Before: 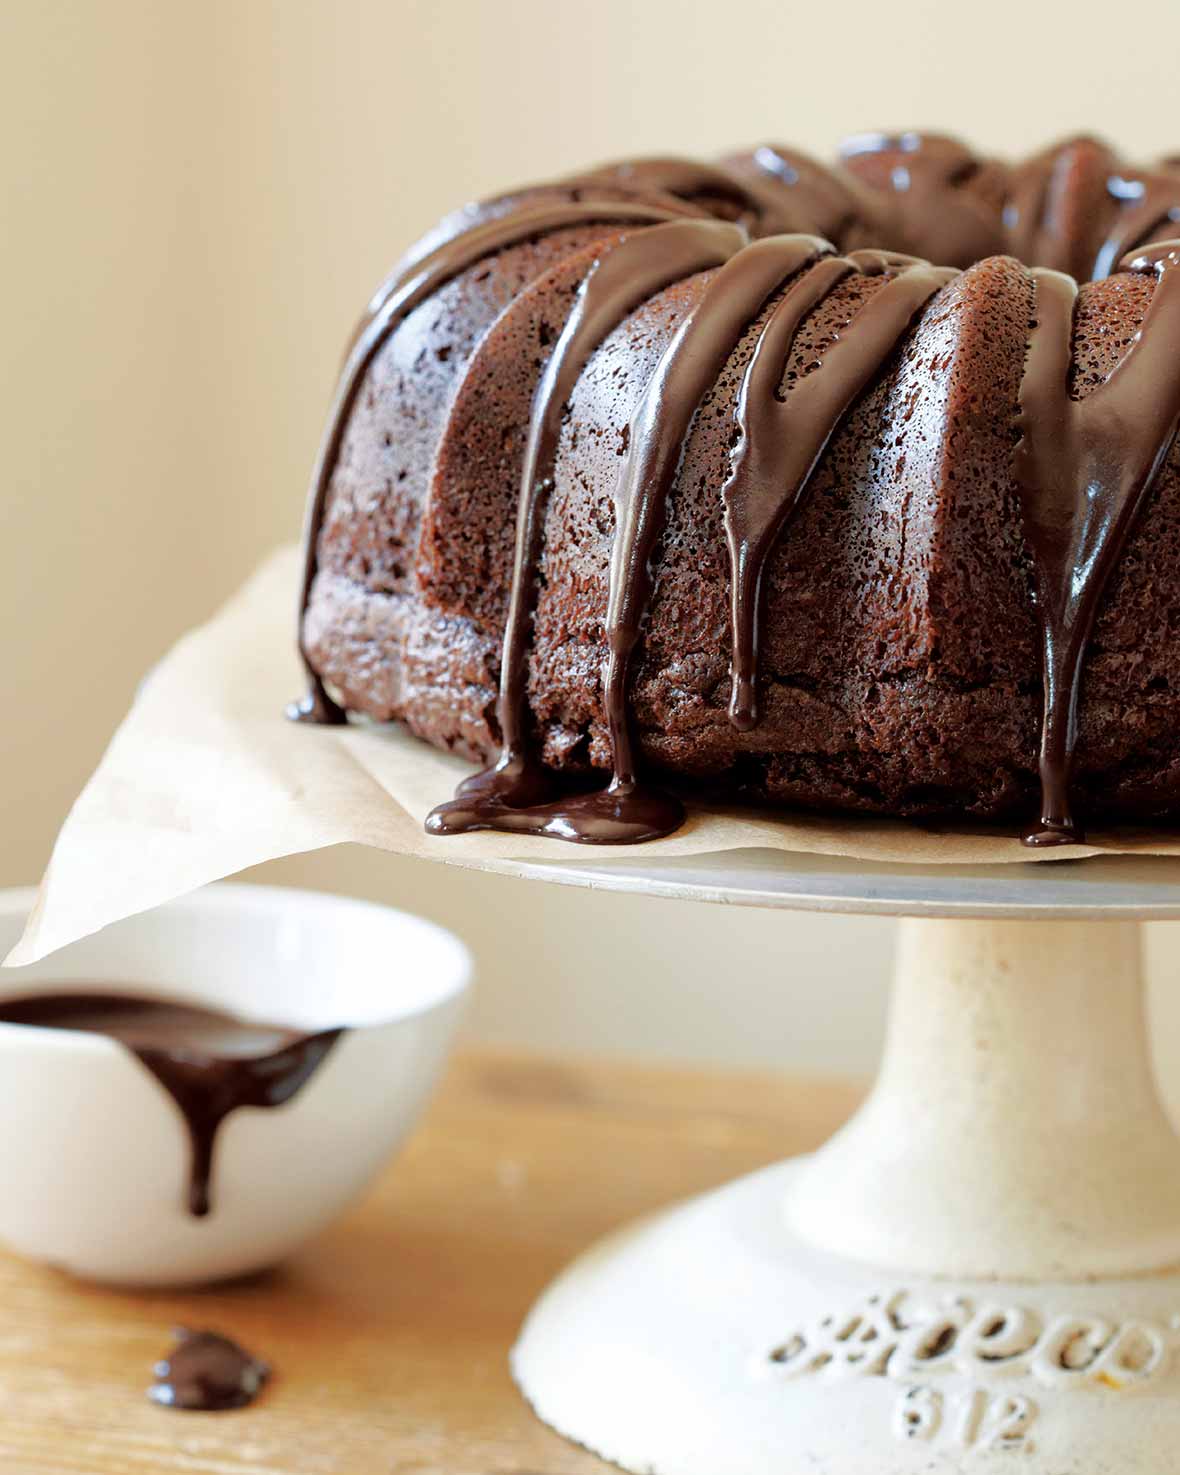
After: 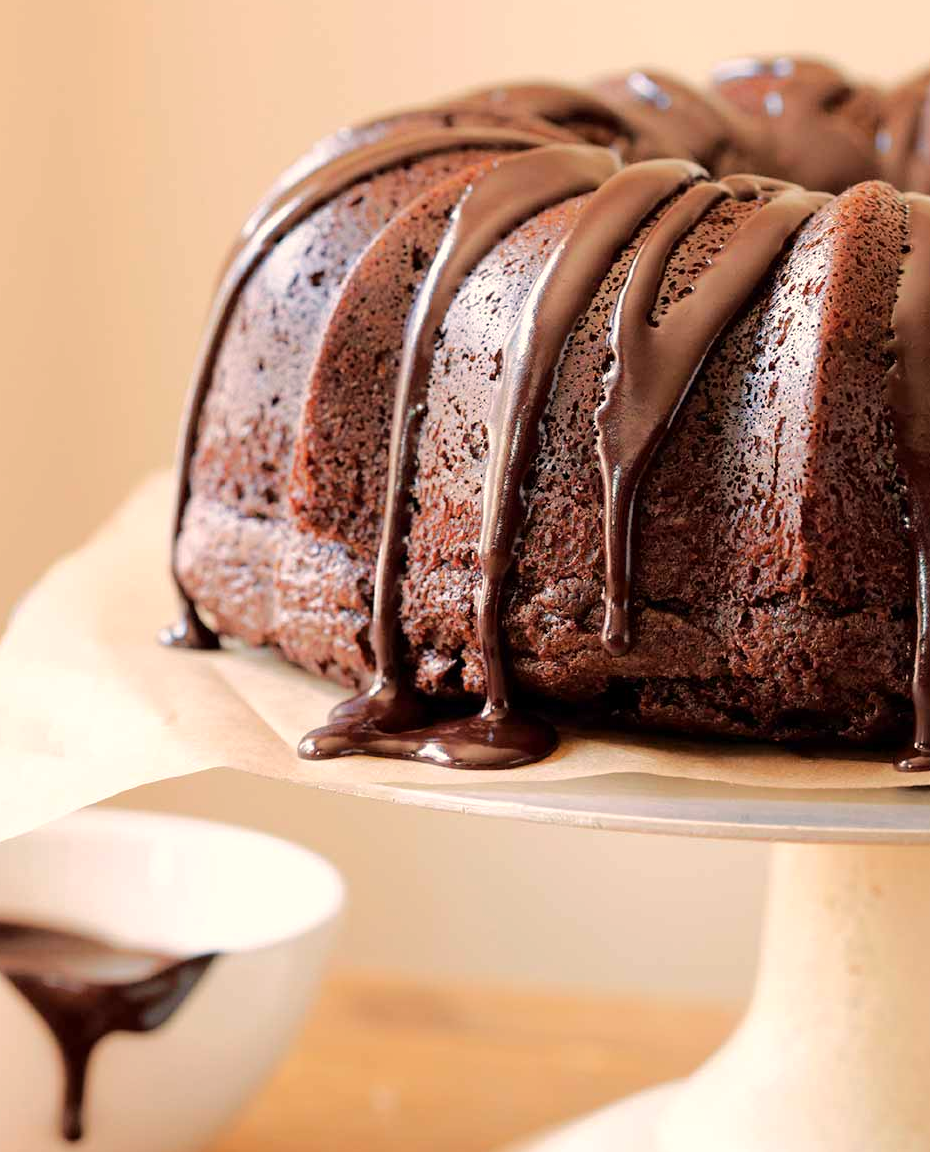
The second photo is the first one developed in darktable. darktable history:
crop and rotate: left 10.77%, top 5.1%, right 10.41%, bottom 16.76%
base curve: curves: ch0 [(0, 0) (0.262, 0.32) (0.722, 0.705) (1, 1)]
white balance: red 1.127, blue 0.943
